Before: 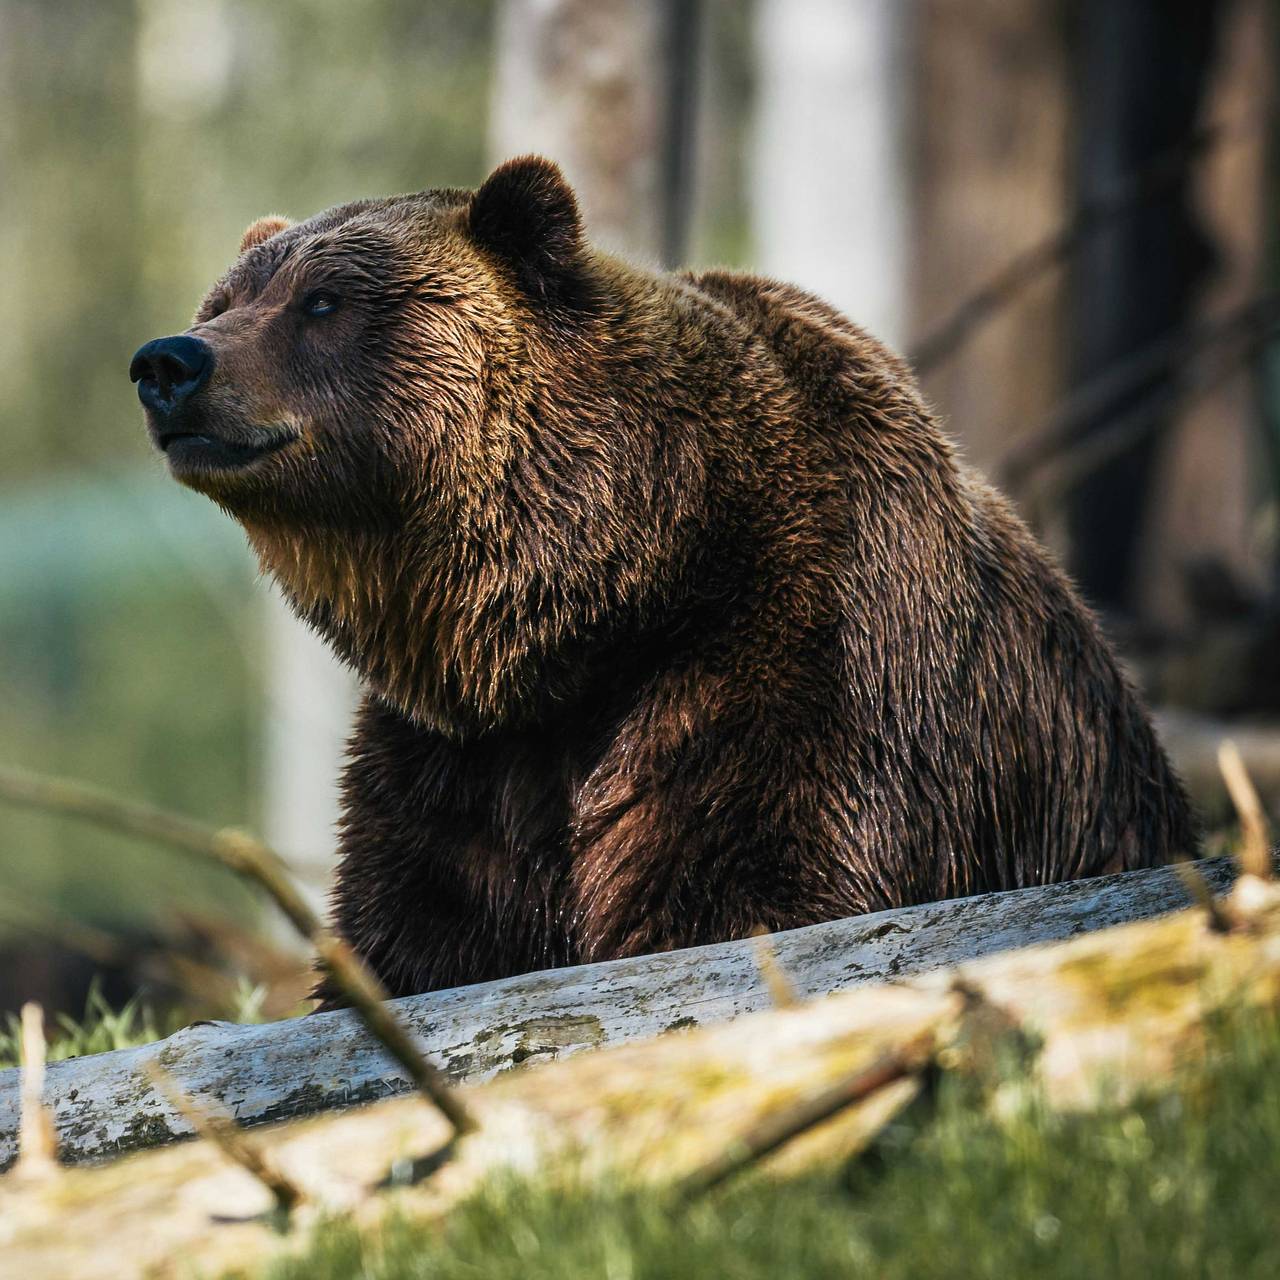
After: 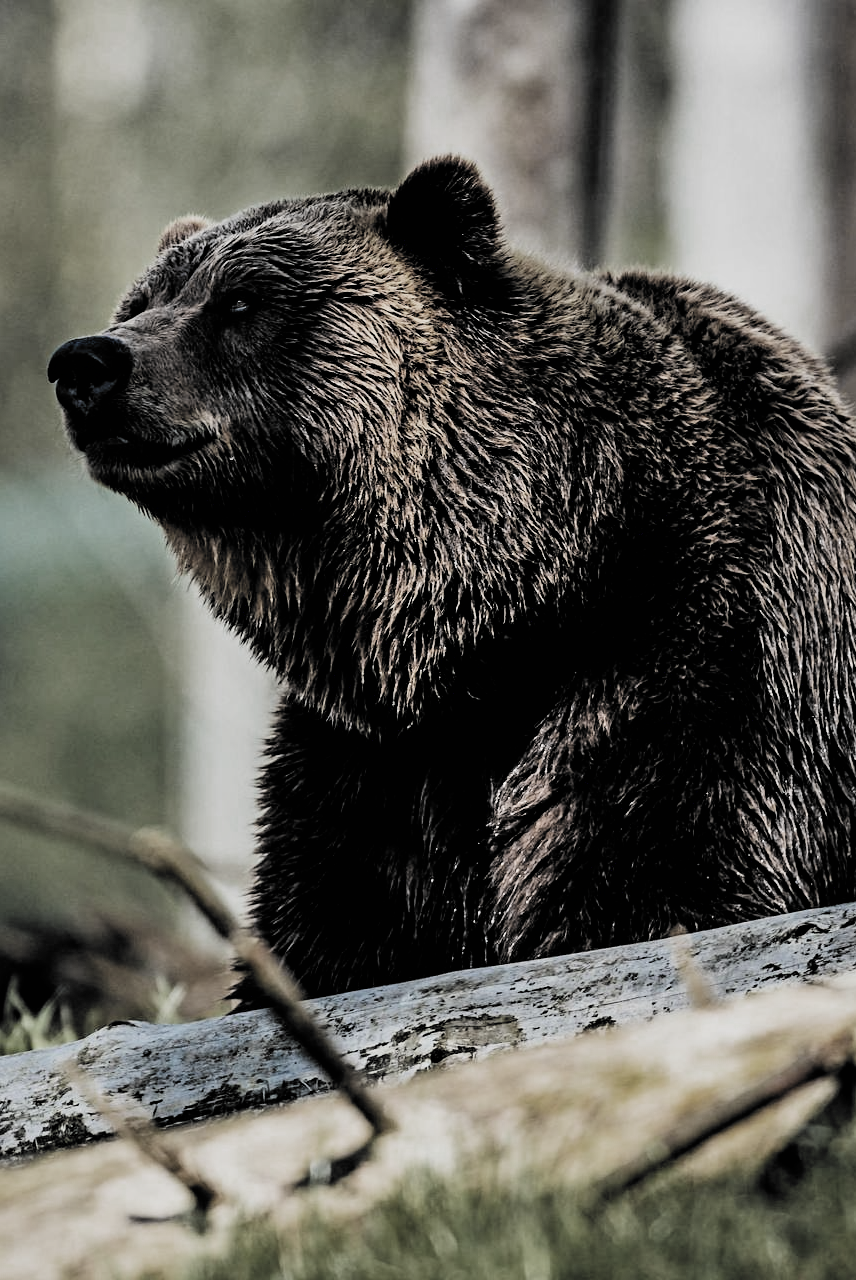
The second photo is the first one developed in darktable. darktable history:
exposure: exposure -0.04 EV, compensate highlight preservation false
contrast equalizer: octaves 7, y [[0.5, 0.501, 0.525, 0.597, 0.58, 0.514], [0.5 ×6], [0.5 ×6], [0 ×6], [0 ×6]]
color zones: curves: ch0 [(0, 0.487) (0.241, 0.395) (0.434, 0.373) (0.658, 0.412) (0.838, 0.487)]; ch1 [(0, 0) (0.053, 0.053) (0.211, 0.202) (0.579, 0.259) (0.781, 0.241)]
crop and rotate: left 6.424%, right 26.668%
filmic rgb: black relative exposure -5.1 EV, white relative exposure 3.99 EV, hardness 2.89, contrast 1.301, highlights saturation mix -28.6%, color science v6 (2022)
shadows and highlights: shadows 36.87, highlights -27.4, shadows color adjustment 97.67%, soften with gaussian
